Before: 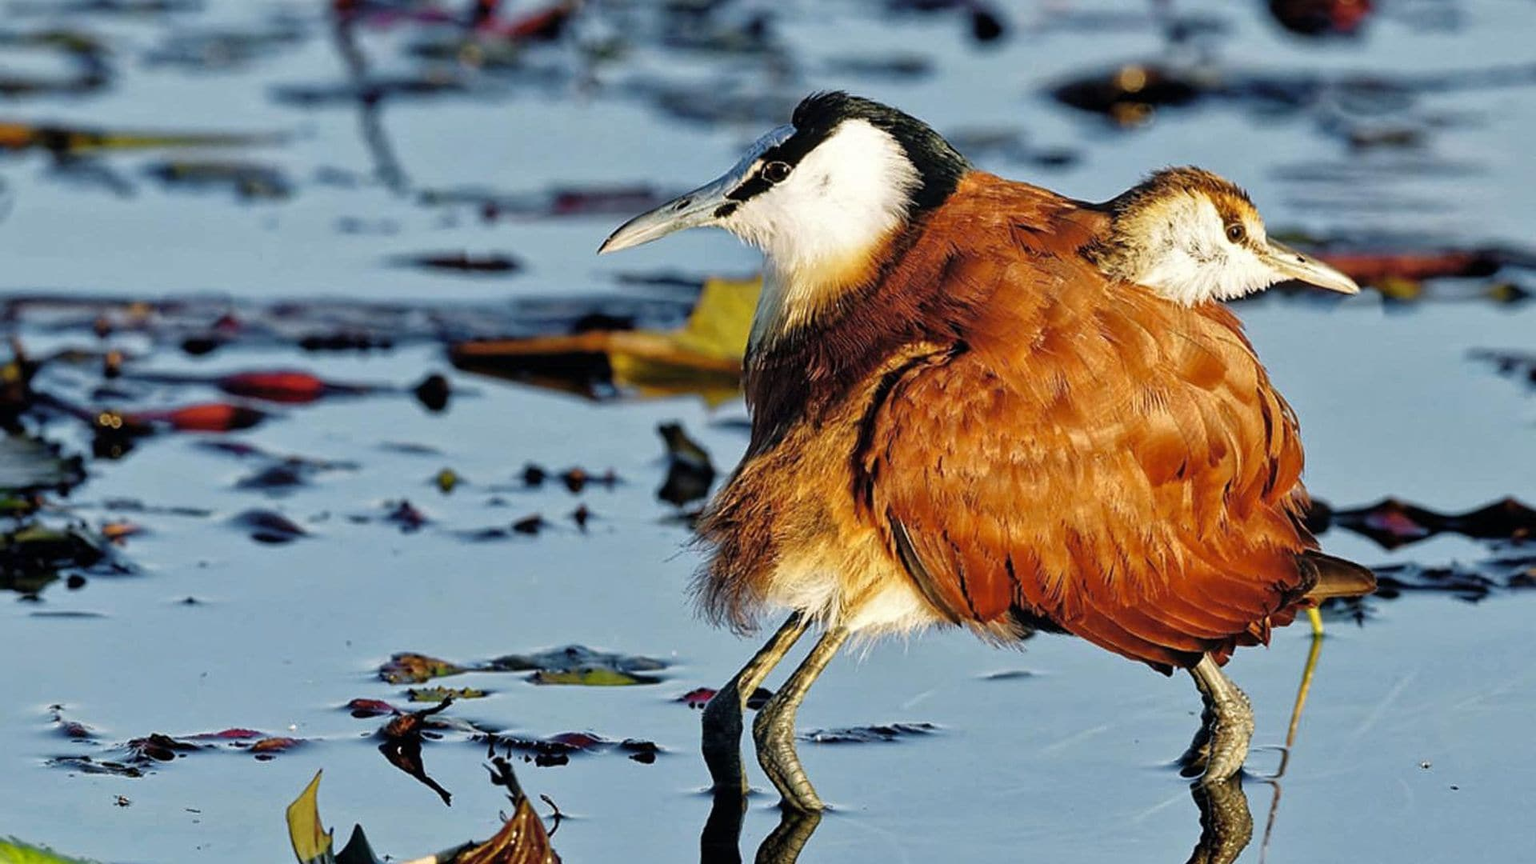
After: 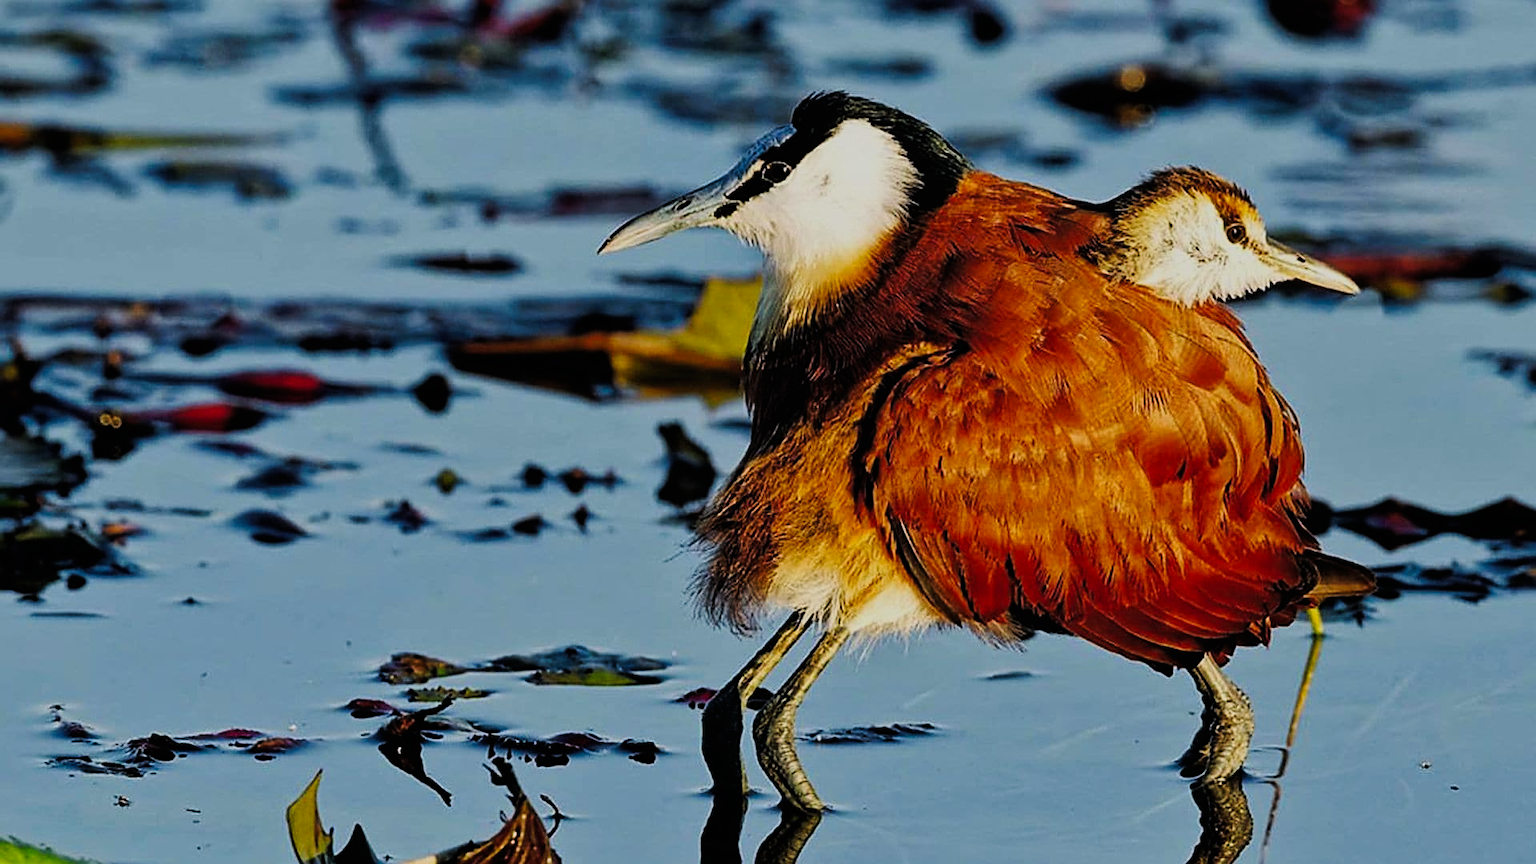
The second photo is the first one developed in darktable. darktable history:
filmic rgb: black relative exposure -7.65 EV, white relative exposure 4.56 EV, hardness 3.61, color science v6 (2022)
tone curve: curves: ch0 [(0, 0) (0.003, 0.006) (0.011, 0.007) (0.025, 0.01) (0.044, 0.015) (0.069, 0.023) (0.1, 0.031) (0.136, 0.045) (0.177, 0.066) (0.224, 0.098) (0.277, 0.139) (0.335, 0.194) (0.399, 0.254) (0.468, 0.346) (0.543, 0.45) (0.623, 0.56) (0.709, 0.667) (0.801, 0.78) (0.898, 0.891) (1, 1)], preserve colors none
sharpen: on, module defaults
